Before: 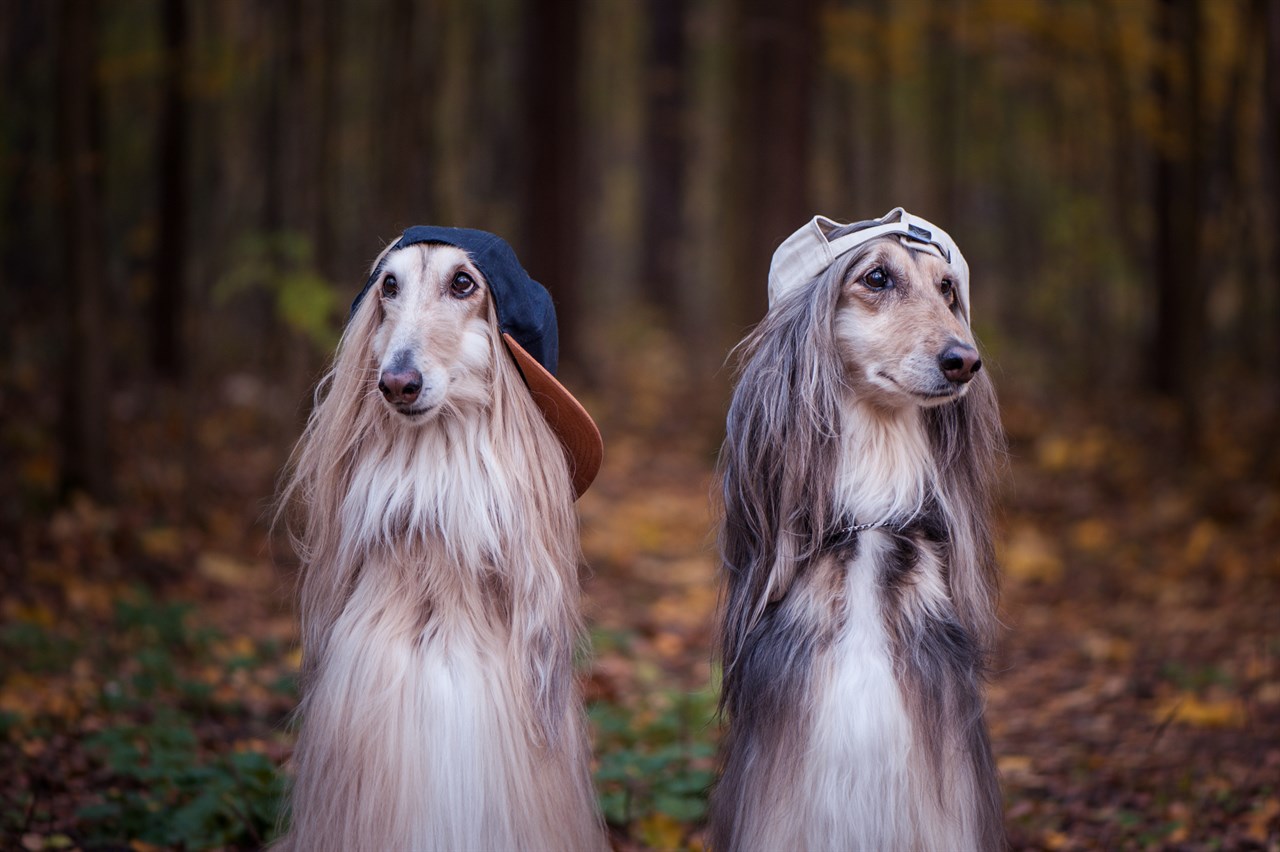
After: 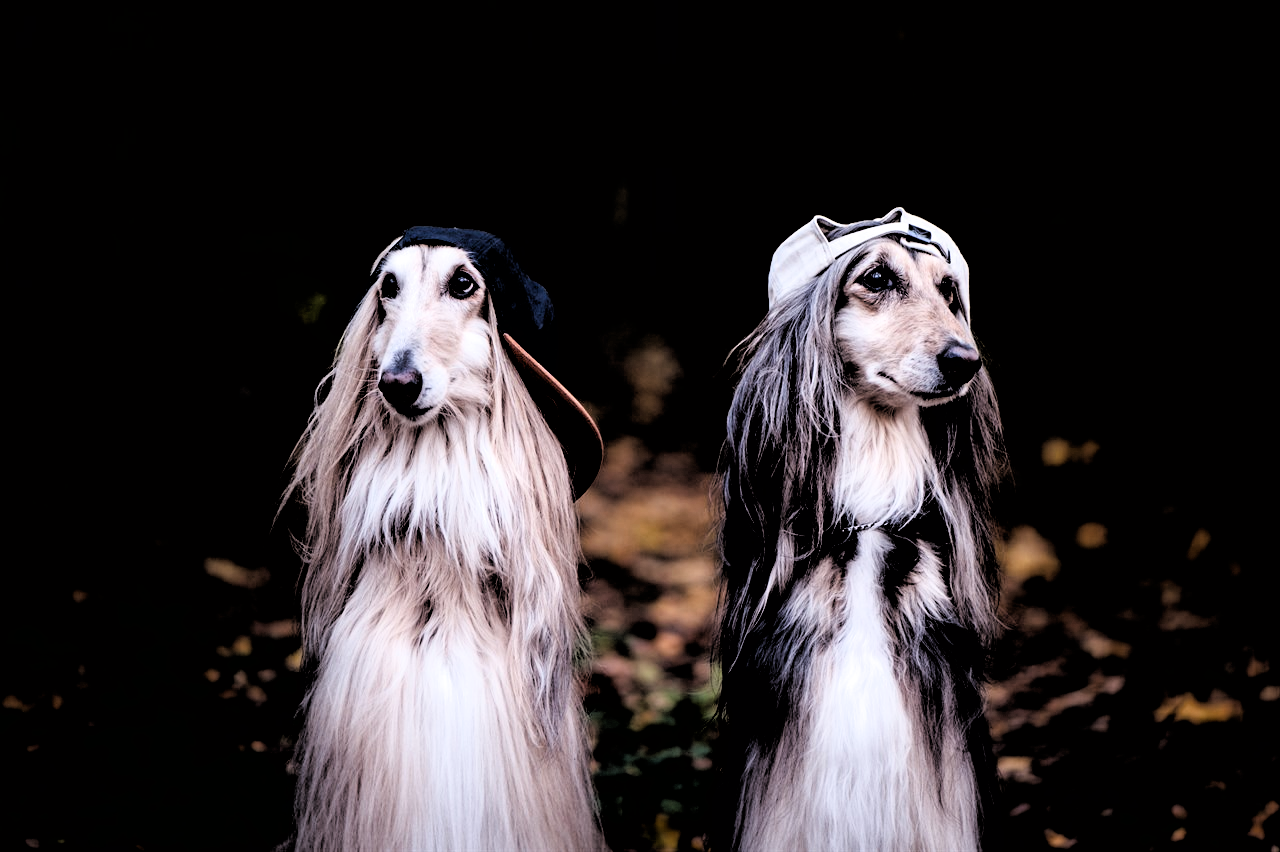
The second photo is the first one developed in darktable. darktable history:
filmic rgb: black relative exposure -1.09 EV, white relative exposure 2.08 EV, threshold 3.03 EV, hardness 1.59, contrast 2.248, enable highlight reconstruction true
